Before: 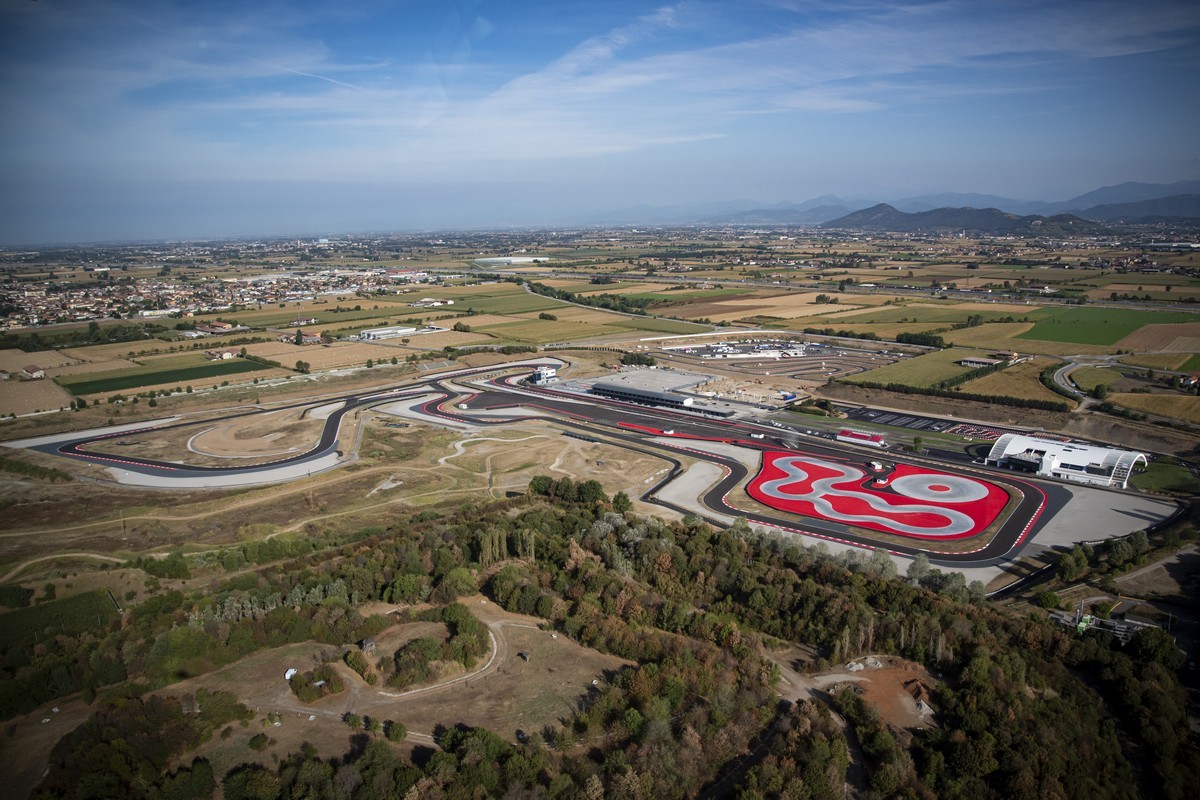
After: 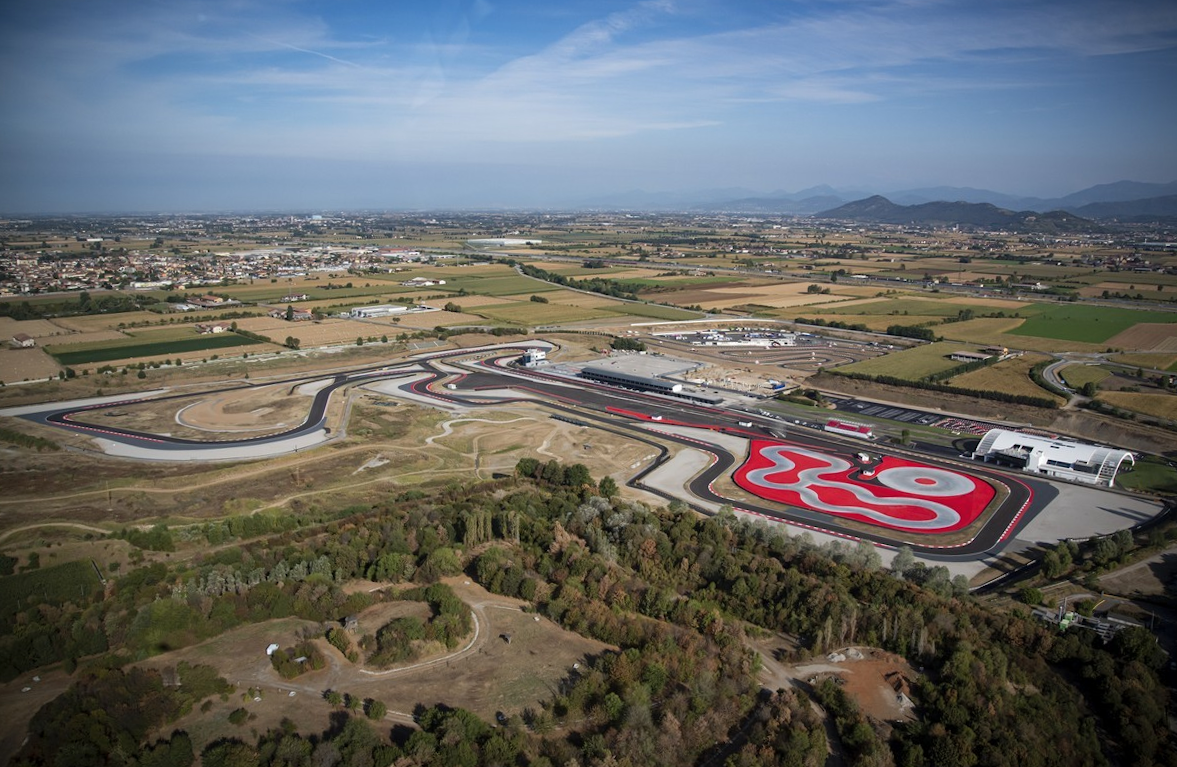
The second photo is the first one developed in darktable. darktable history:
shadows and highlights: shadows 25, highlights -25
rotate and perspective: rotation 1.57°, crop left 0.018, crop right 0.982, crop top 0.039, crop bottom 0.961
